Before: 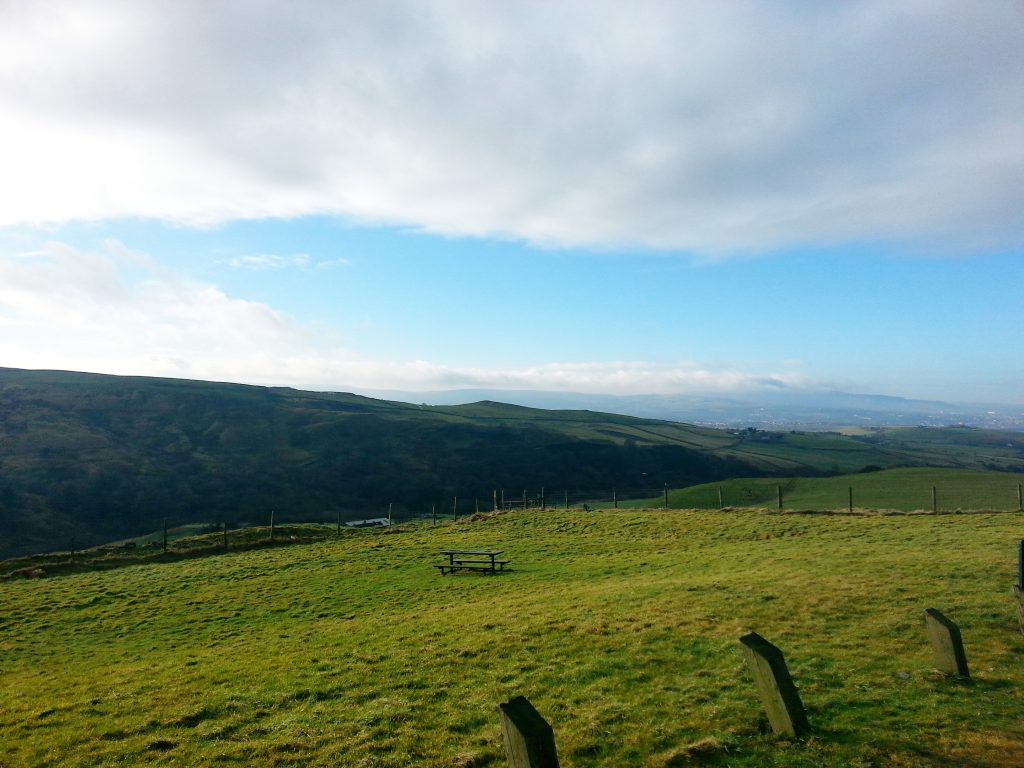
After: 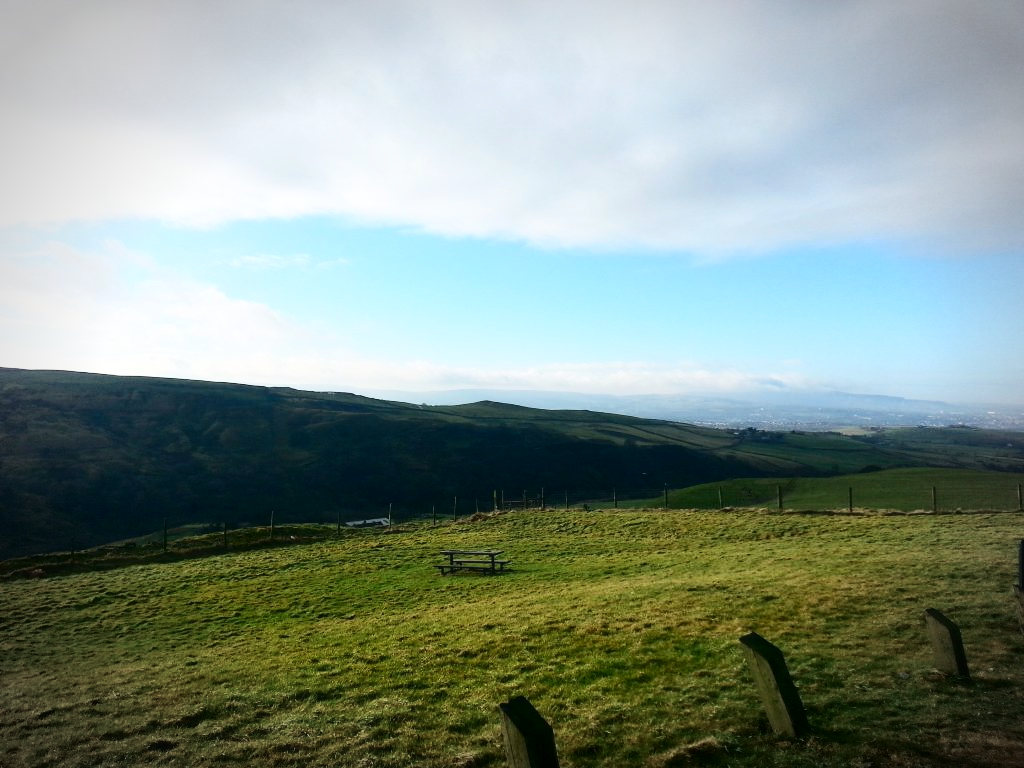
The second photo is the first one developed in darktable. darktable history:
vignetting: automatic ratio true
contrast brightness saturation: contrast 0.28
haze removal: strength -0.1, adaptive false
